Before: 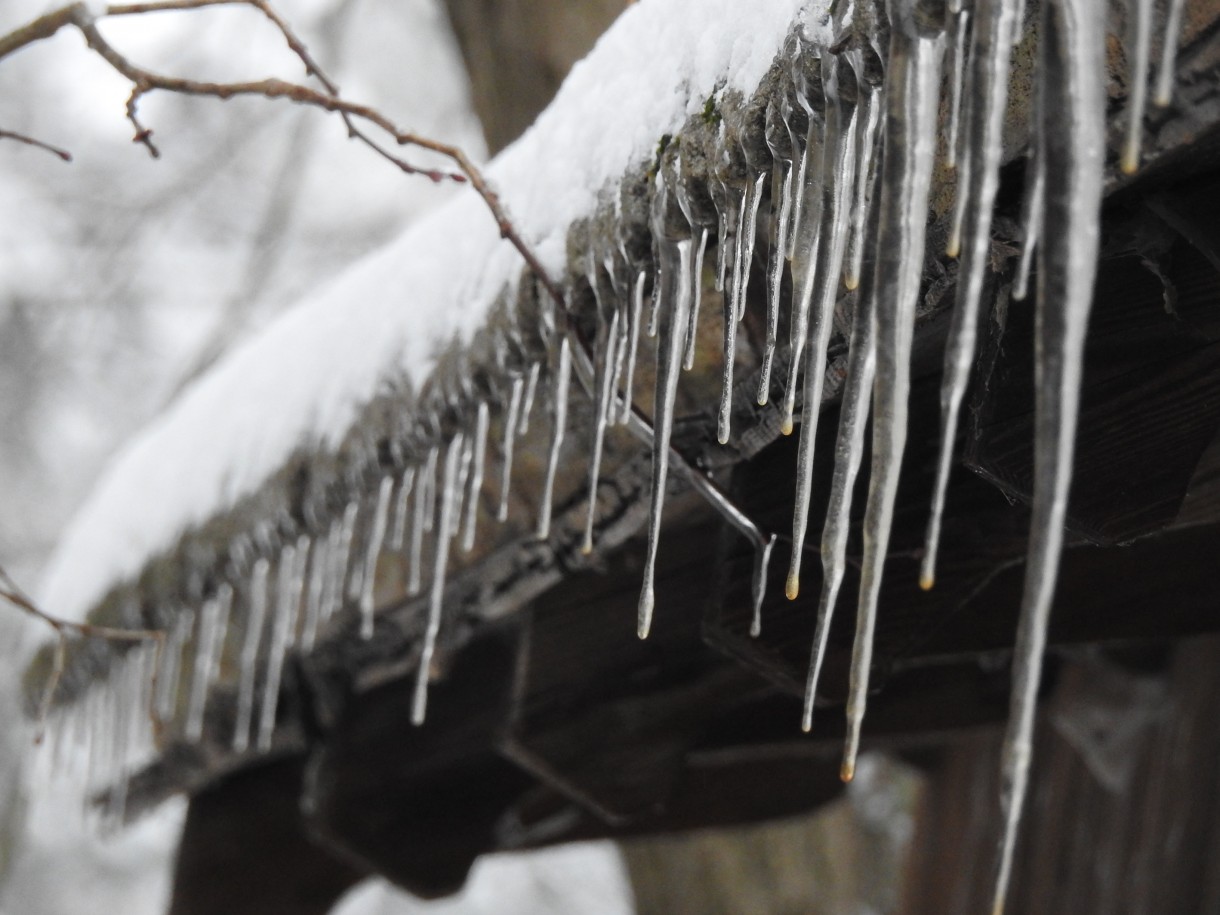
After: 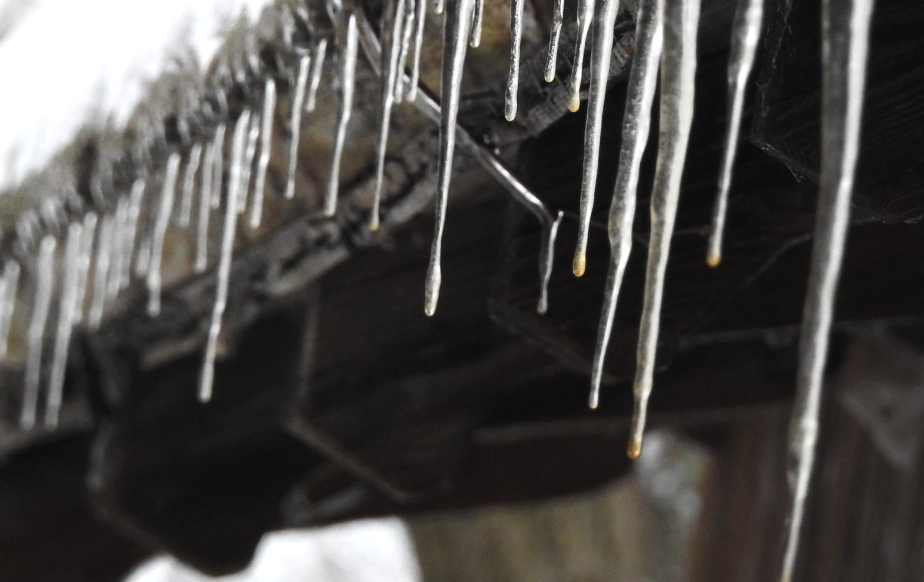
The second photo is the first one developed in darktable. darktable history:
crop and rotate: left 17.481%, top 35.305%, right 6.719%, bottom 0.999%
tone equalizer: -8 EV 0.001 EV, -7 EV -0.002 EV, -6 EV 0.005 EV, -5 EV -0.038 EV, -4 EV -0.131 EV, -3 EV -0.138 EV, -2 EV 0.253 EV, -1 EV 0.703 EV, +0 EV 0.491 EV
